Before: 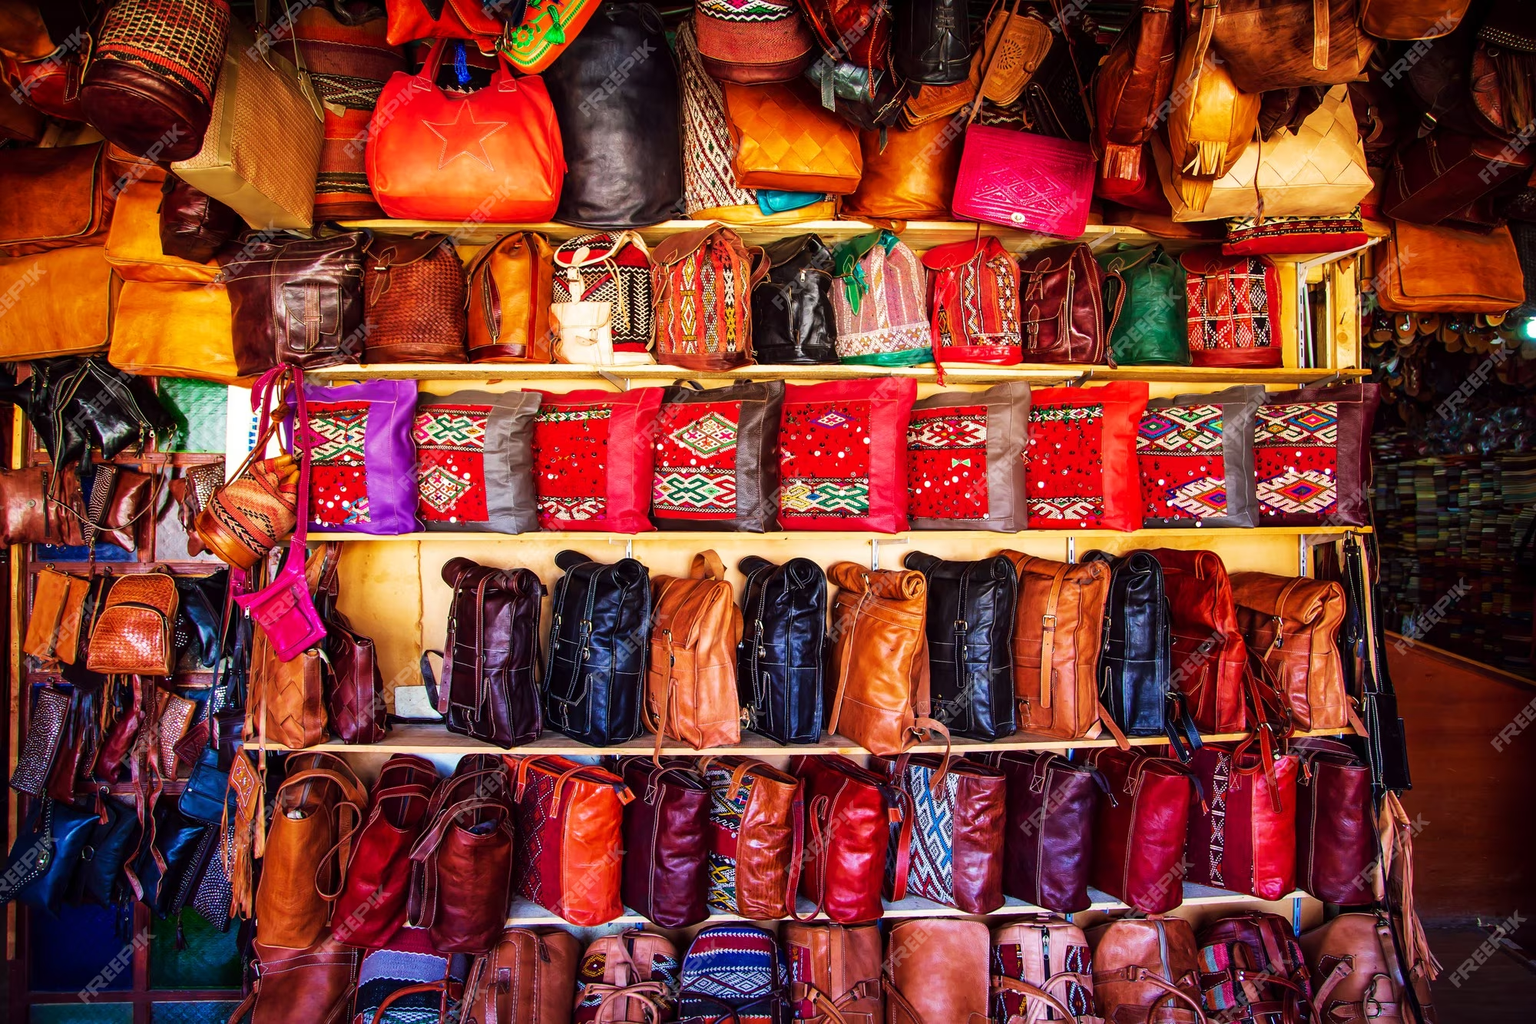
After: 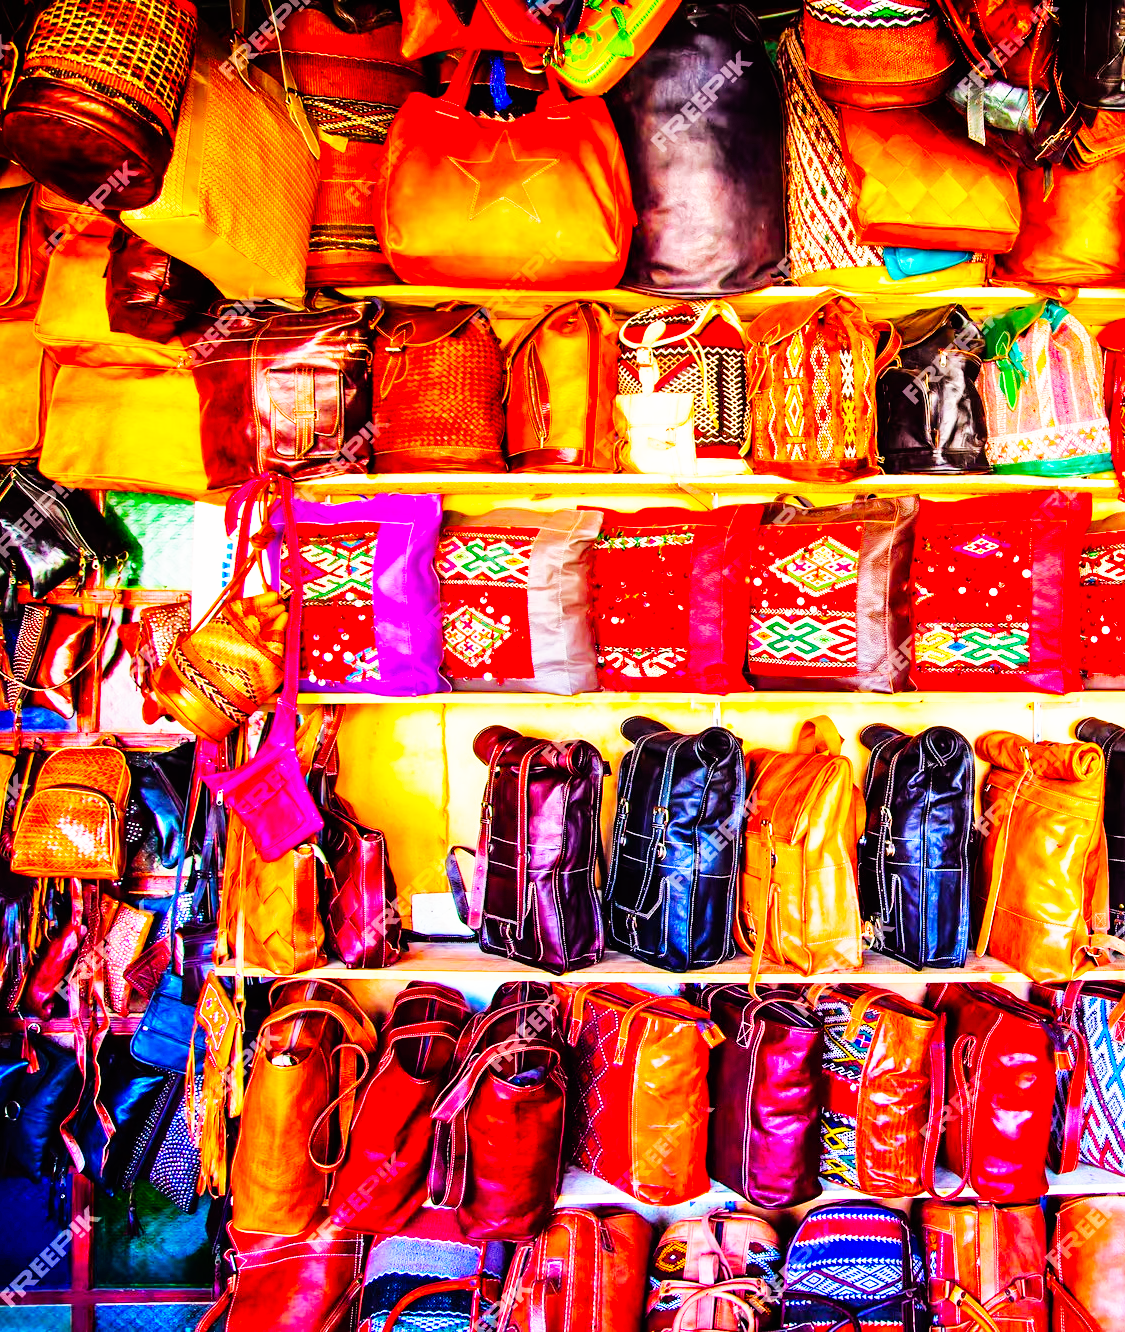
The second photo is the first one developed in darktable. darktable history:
graduated density: density 0.38 EV, hardness 21%, rotation -6.11°, saturation 32%
tone equalizer: -7 EV 0.15 EV, -6 EV 0.6 EV, -5 EV 1.15 EV, -4 EV 1.33 EV, -3 EV 1.15 EV, -2 EV 0.6 EV, -1 EV 0.15 EV, mask exposure compensation -0.5 EV
color balance rgb: linear chroma grading › global chroma 15%, perceptual saturation grading › global saturation 30%
crop: left 5.114%, right 38.589%
base curve: curves: ch0 [(0, 0) (0.007, 0.004) (0.027, 0.03) (0.046, 0.07) (0.207, 0.54) (0.442, 0.872) (0.673, 0.972) (1, 1)], preserve colors none
